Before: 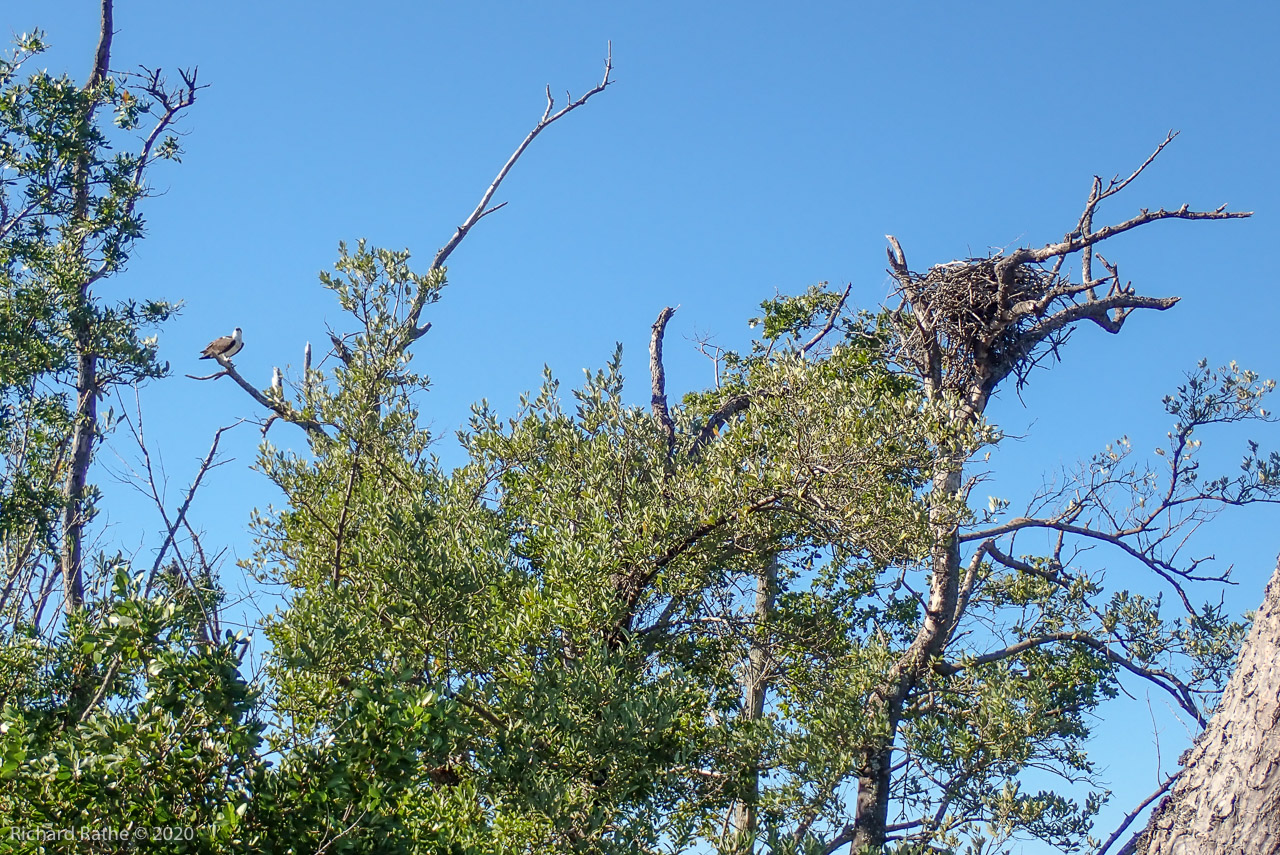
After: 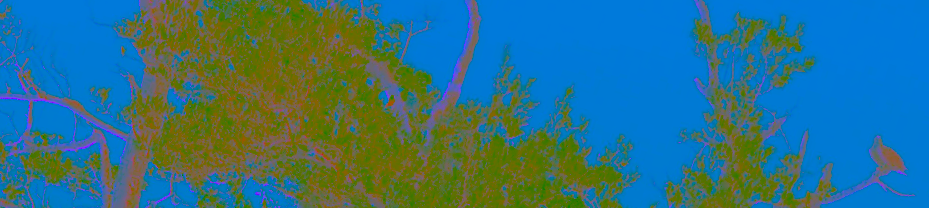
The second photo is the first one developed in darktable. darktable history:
crop and rotate: angle 16.12°, top 30.835%, bottom 35.653%
tone curve: curves: ch0 [(0, 0) (0.187, 0.12) (0.392, 0.438) (0.704, 0.86) (0.858, 0.938) (1, 0.981)]; ch1 [(0, 0) (0.402, 0.36) (0.476, 0.456) (0.498, 0.501) (0.518, 0.521) (0.58, 0.598) (0.619, 0.663) (0.692, 0.744) (1, 1)]; ch2 [(0, 0) (0.427, 0.417) (0.483, 0.481) (0.503, 0.503) (0.526, 0.53) (0.563, 0.585) (0.626, 0.703) (0.699, 0.753) (0.997, 0.858)], color space Lab, independent channels
contrast brightness saturation: contrast -0.99, brightness -0.17, saturation 0.75
